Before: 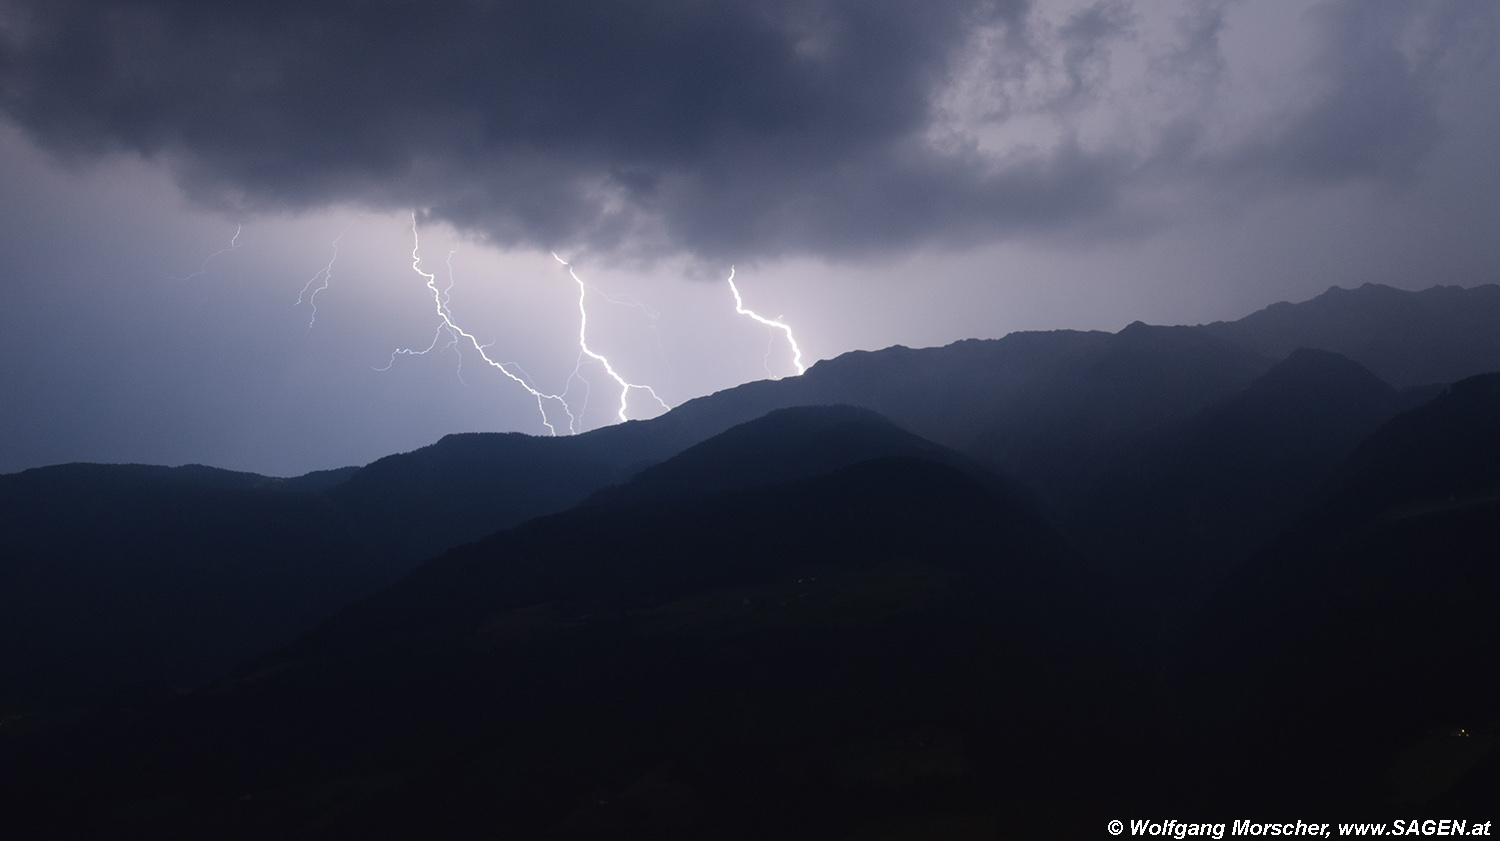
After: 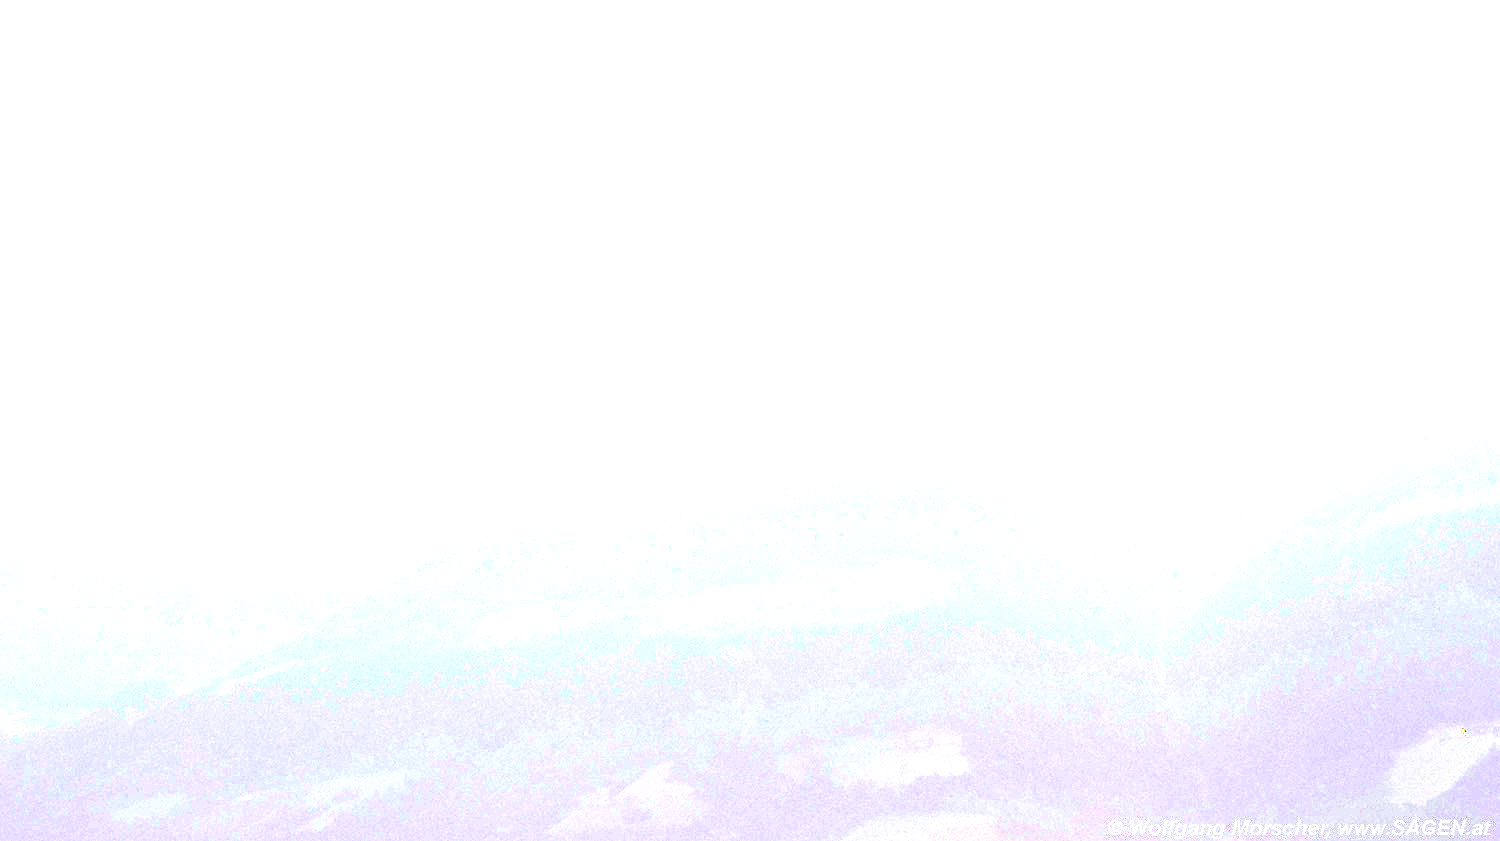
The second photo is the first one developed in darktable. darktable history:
exposure: exposure 7.909 EV, compensate highlight preservation false
